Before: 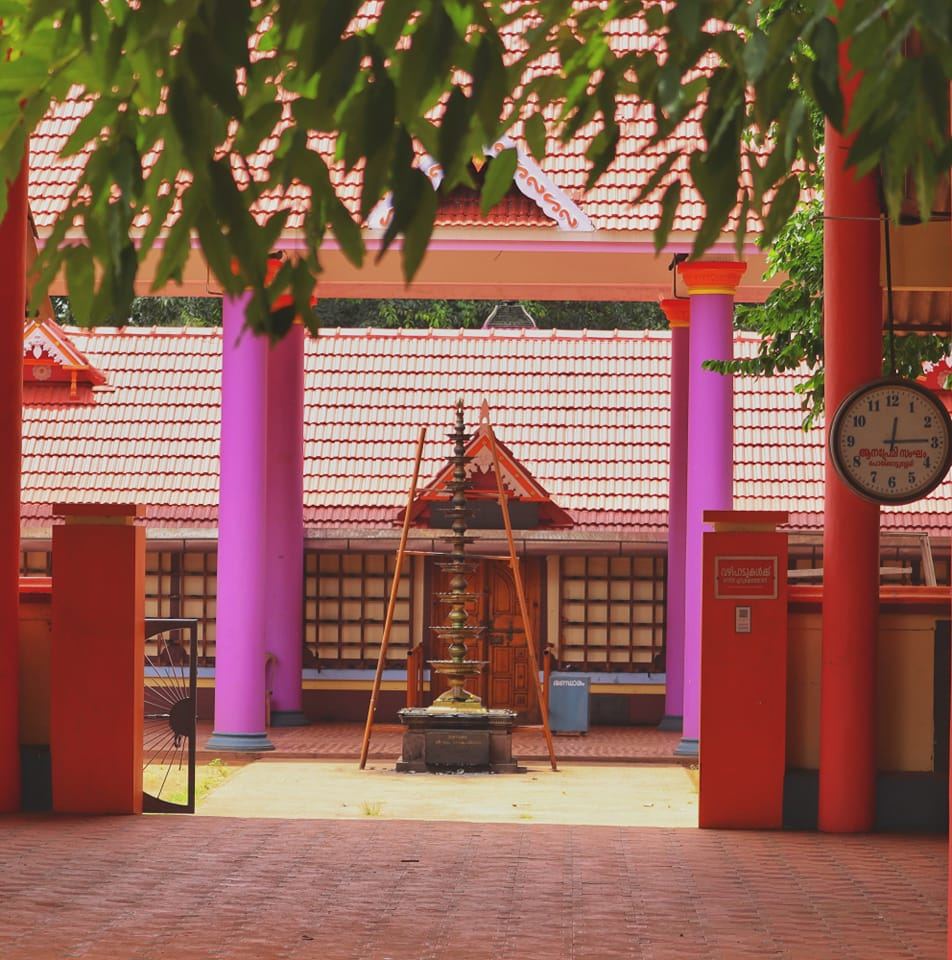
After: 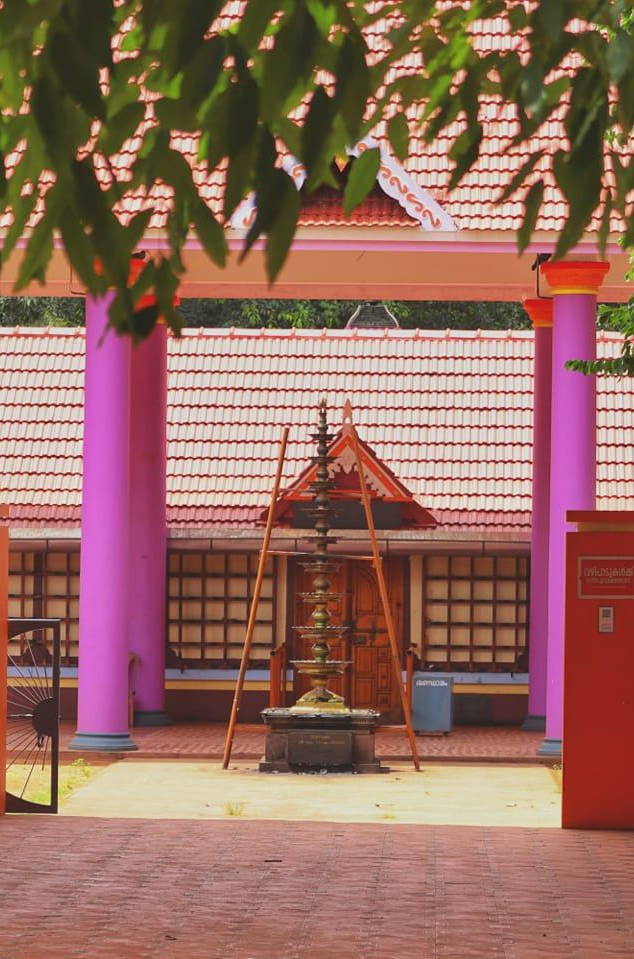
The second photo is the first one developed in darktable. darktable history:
crop and rotate: left 14.48%, right 18.823%
